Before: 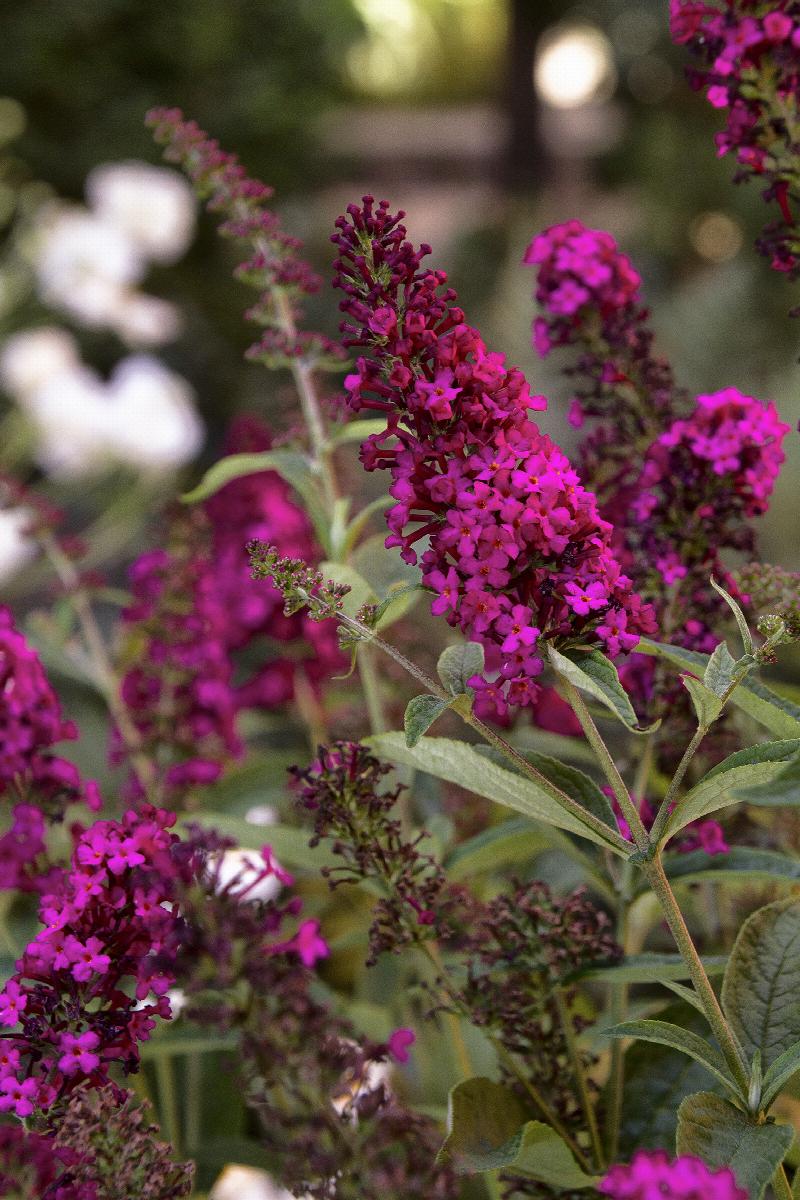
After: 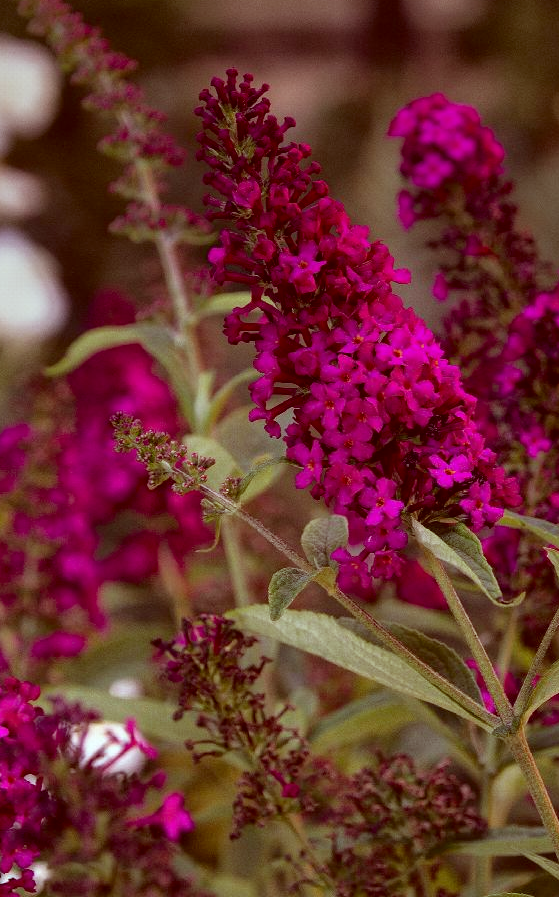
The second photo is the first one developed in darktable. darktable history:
color correction: highlights a* -7.23, highlights b* -0.161, shadows a* 20.08, shadows b* 11.73
graduated density: on, module defaults
crop and rotate: left 17.046%, top 10.659%, right 12.989%, bottom 14.553%
